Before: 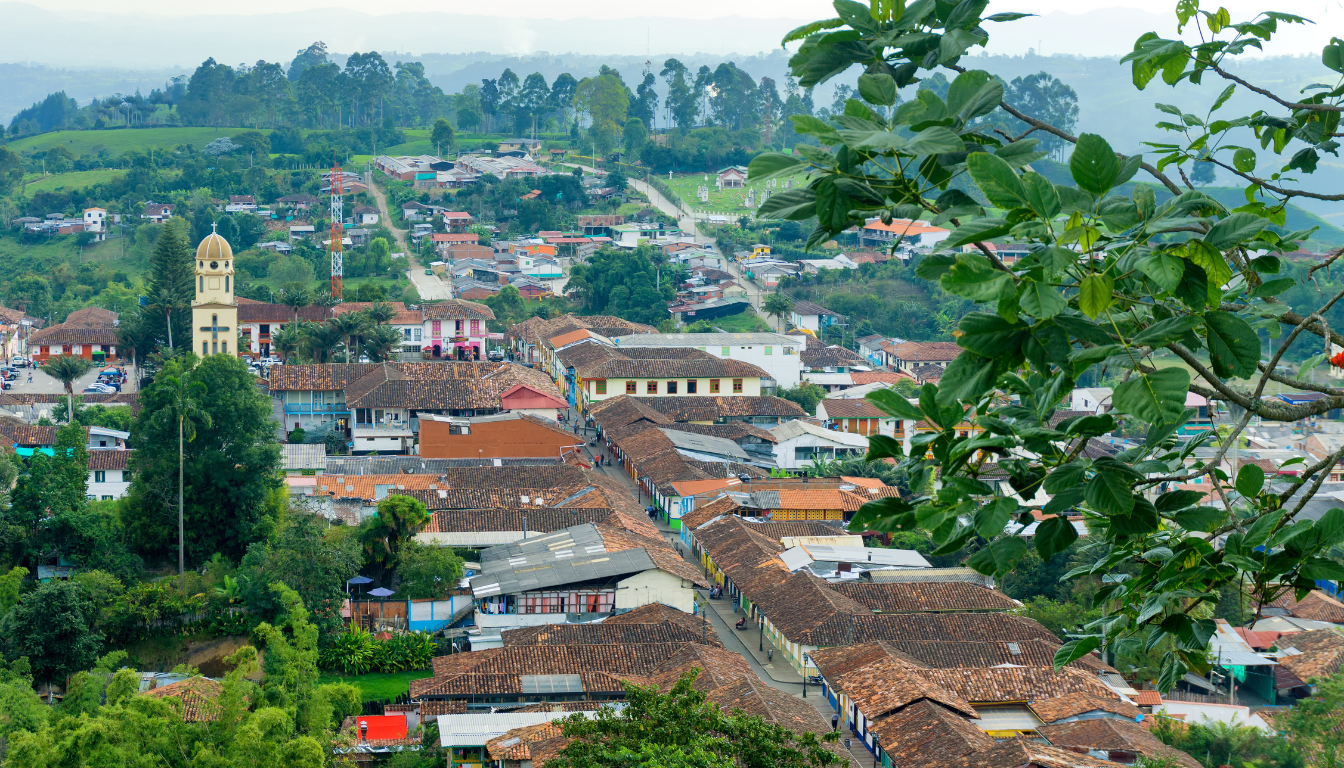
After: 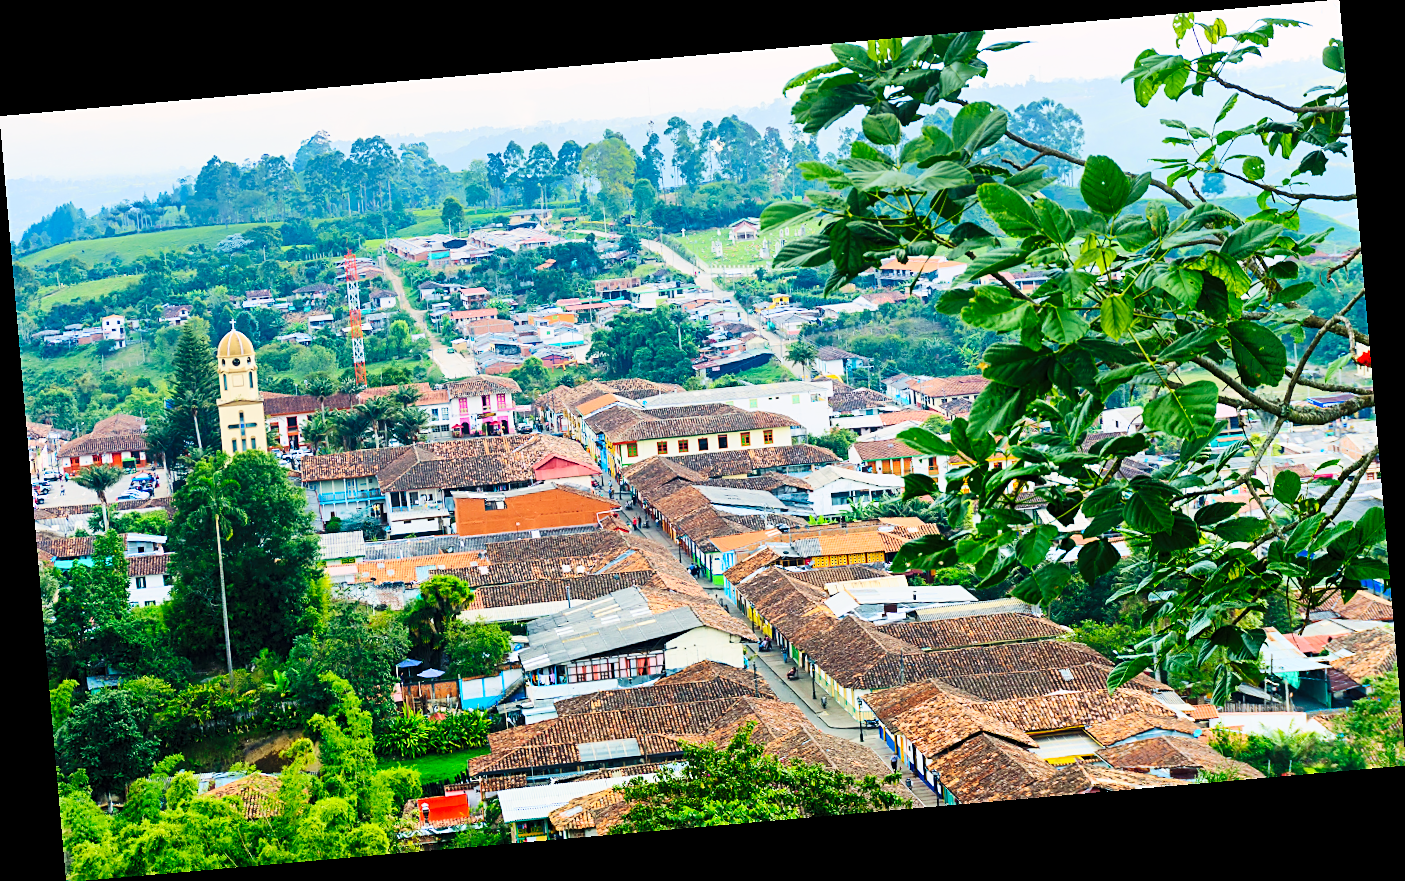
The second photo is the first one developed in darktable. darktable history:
graduated density: density 0.38 EV, hardness 21%, rotation -6.11°, saturation 32%
base curve: curves: ch0 [(0, 0) (0.036, 0.025) (0.121, 0.166) (0.206, 0.329) (0.605, 0.79) (1, 1)], preserve colors none
contrast brightness saturation: contrast 0.2, brightness 0.16, saturation 0.22
sharpen: on, module defaults
rotate and perspective: rotation -4.98°, automatic cropping off
